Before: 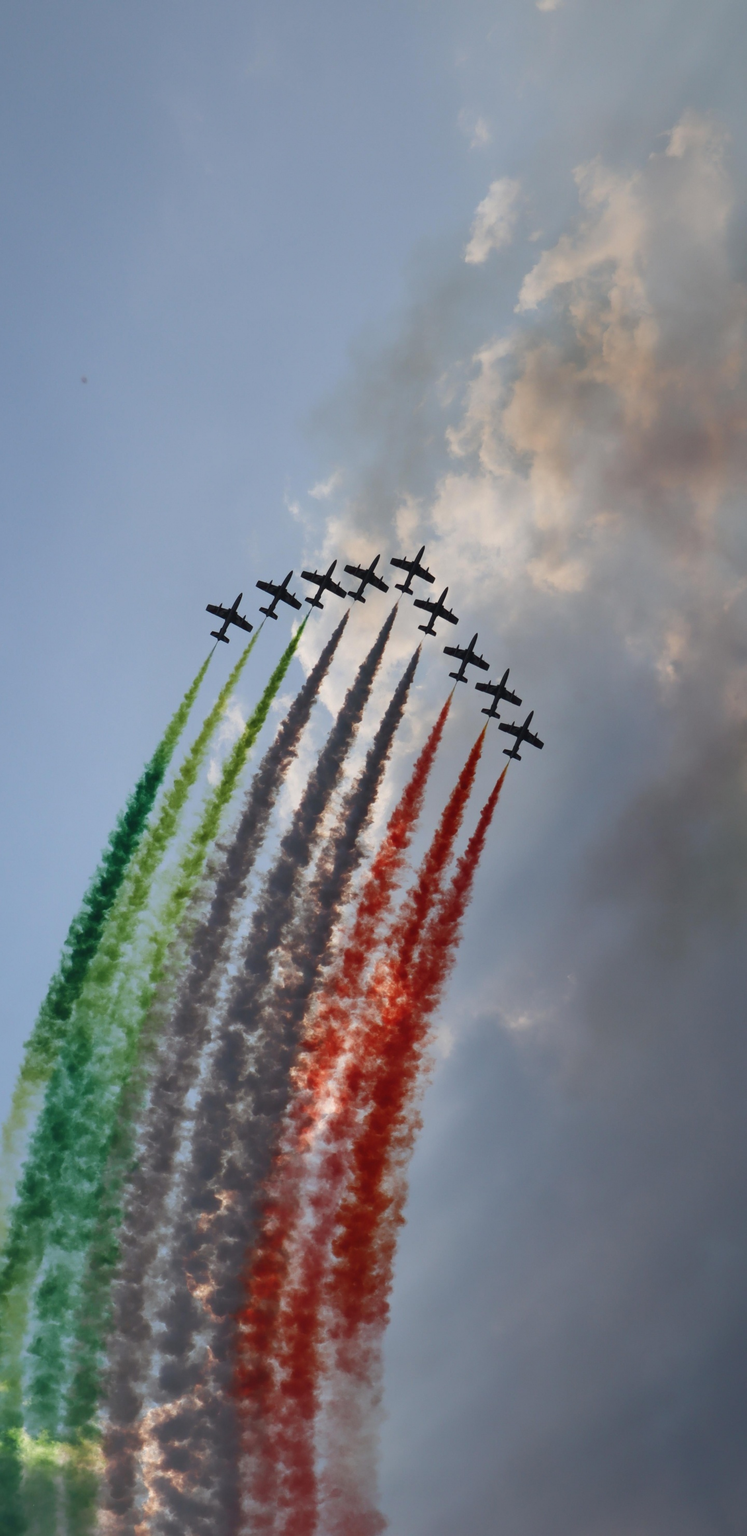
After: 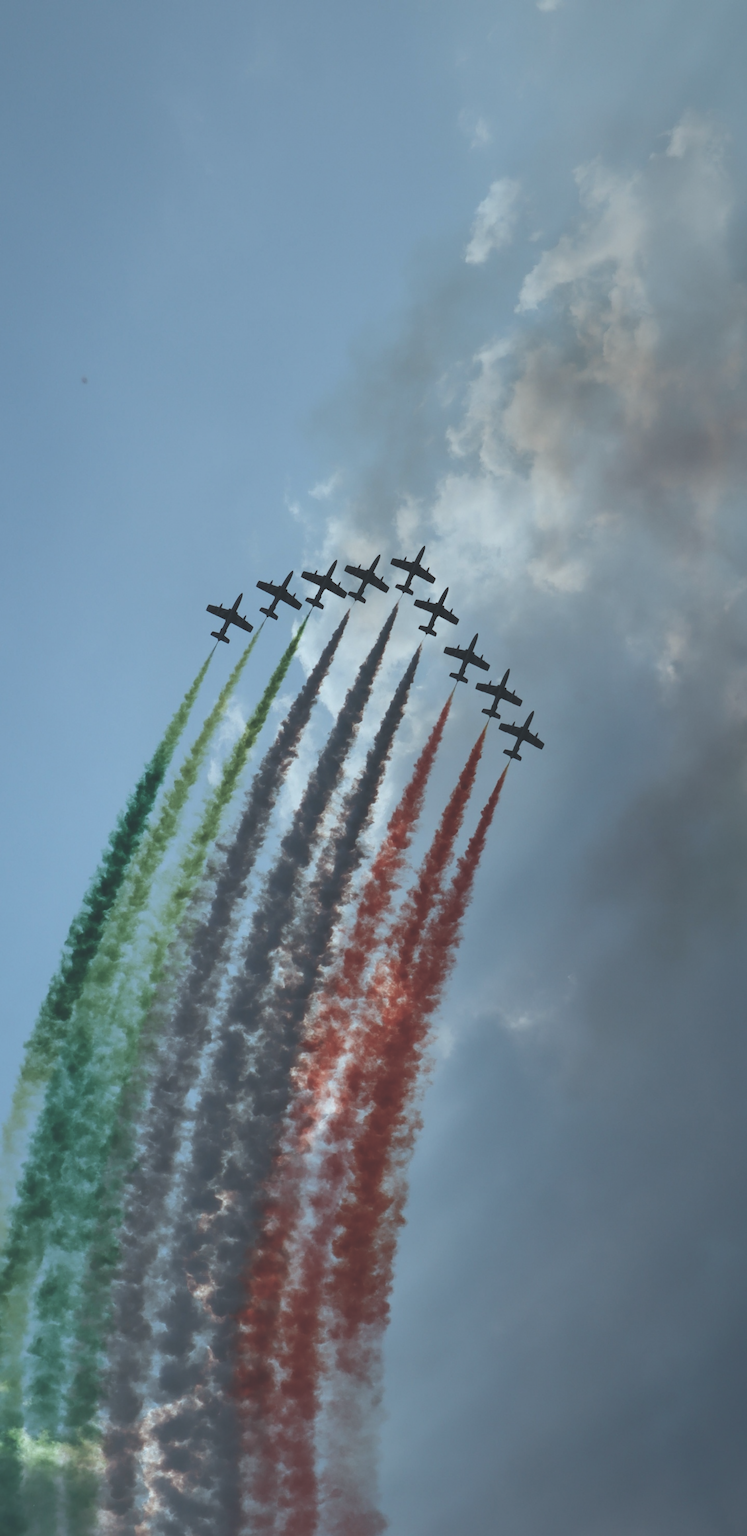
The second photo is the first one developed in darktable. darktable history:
exposure: black level correction -0.025, exposure -0.118 EV, compensate highlight preservation false
color correction: highlights a* -12.61, highlights b* -17.5, saturation 0.702
